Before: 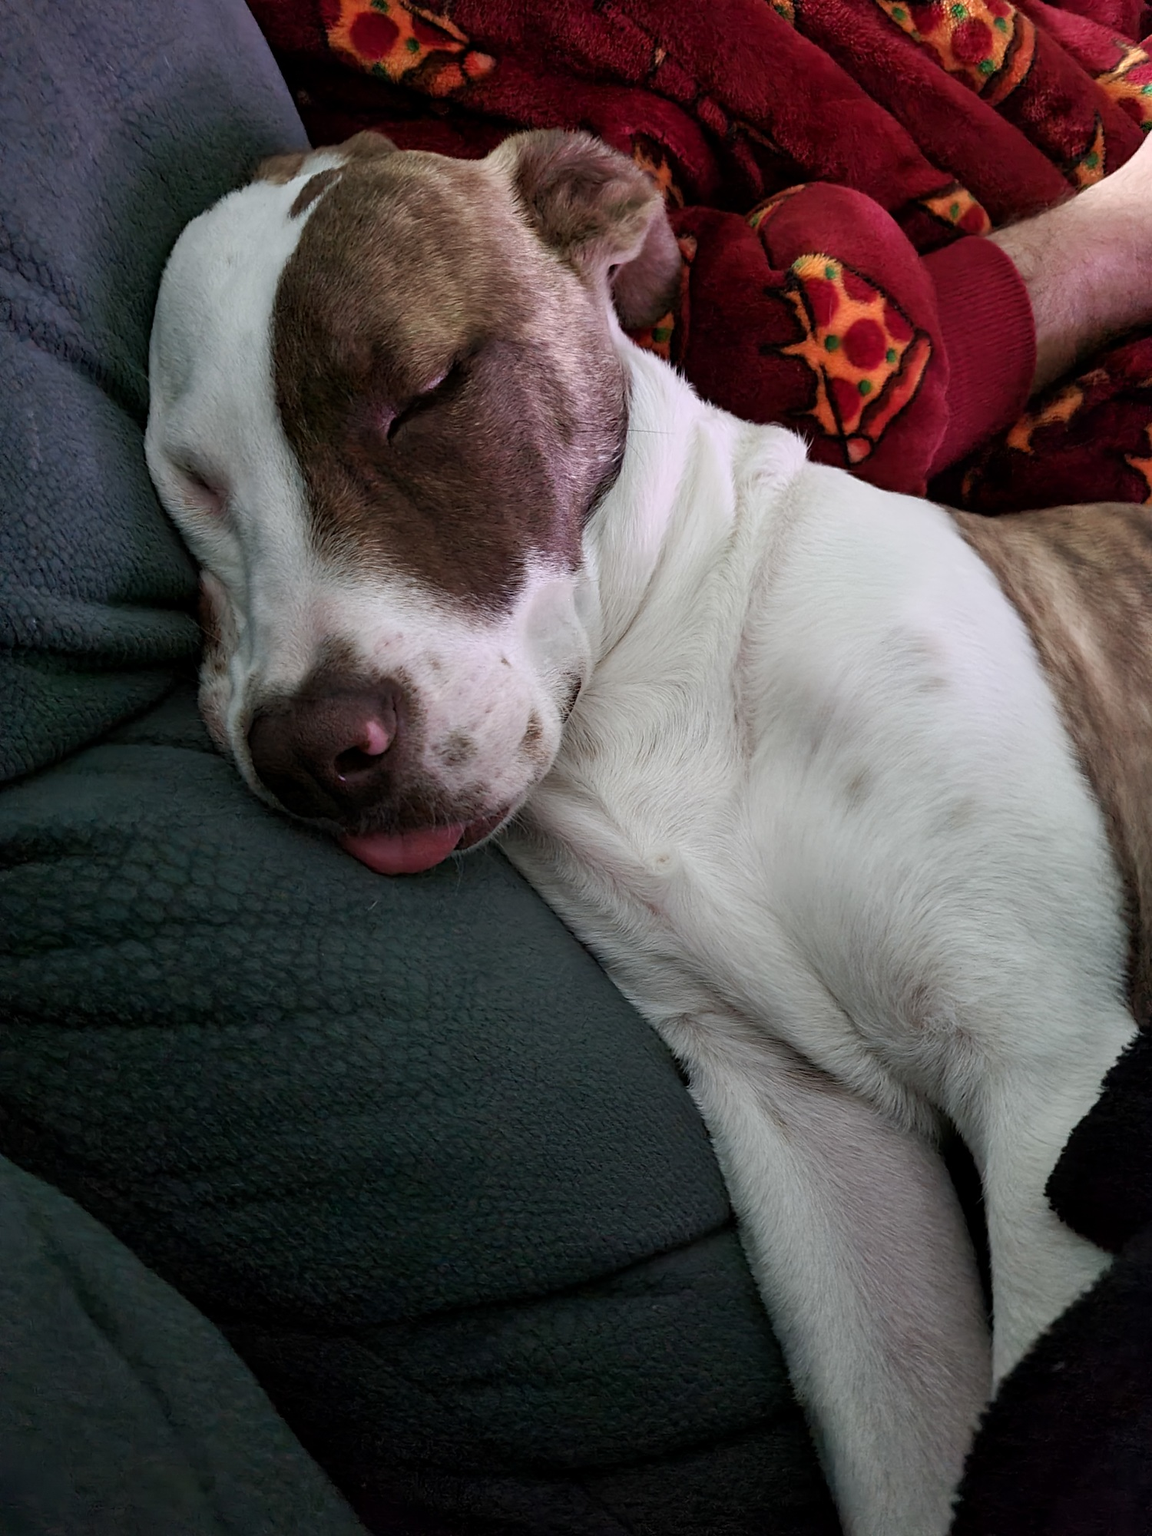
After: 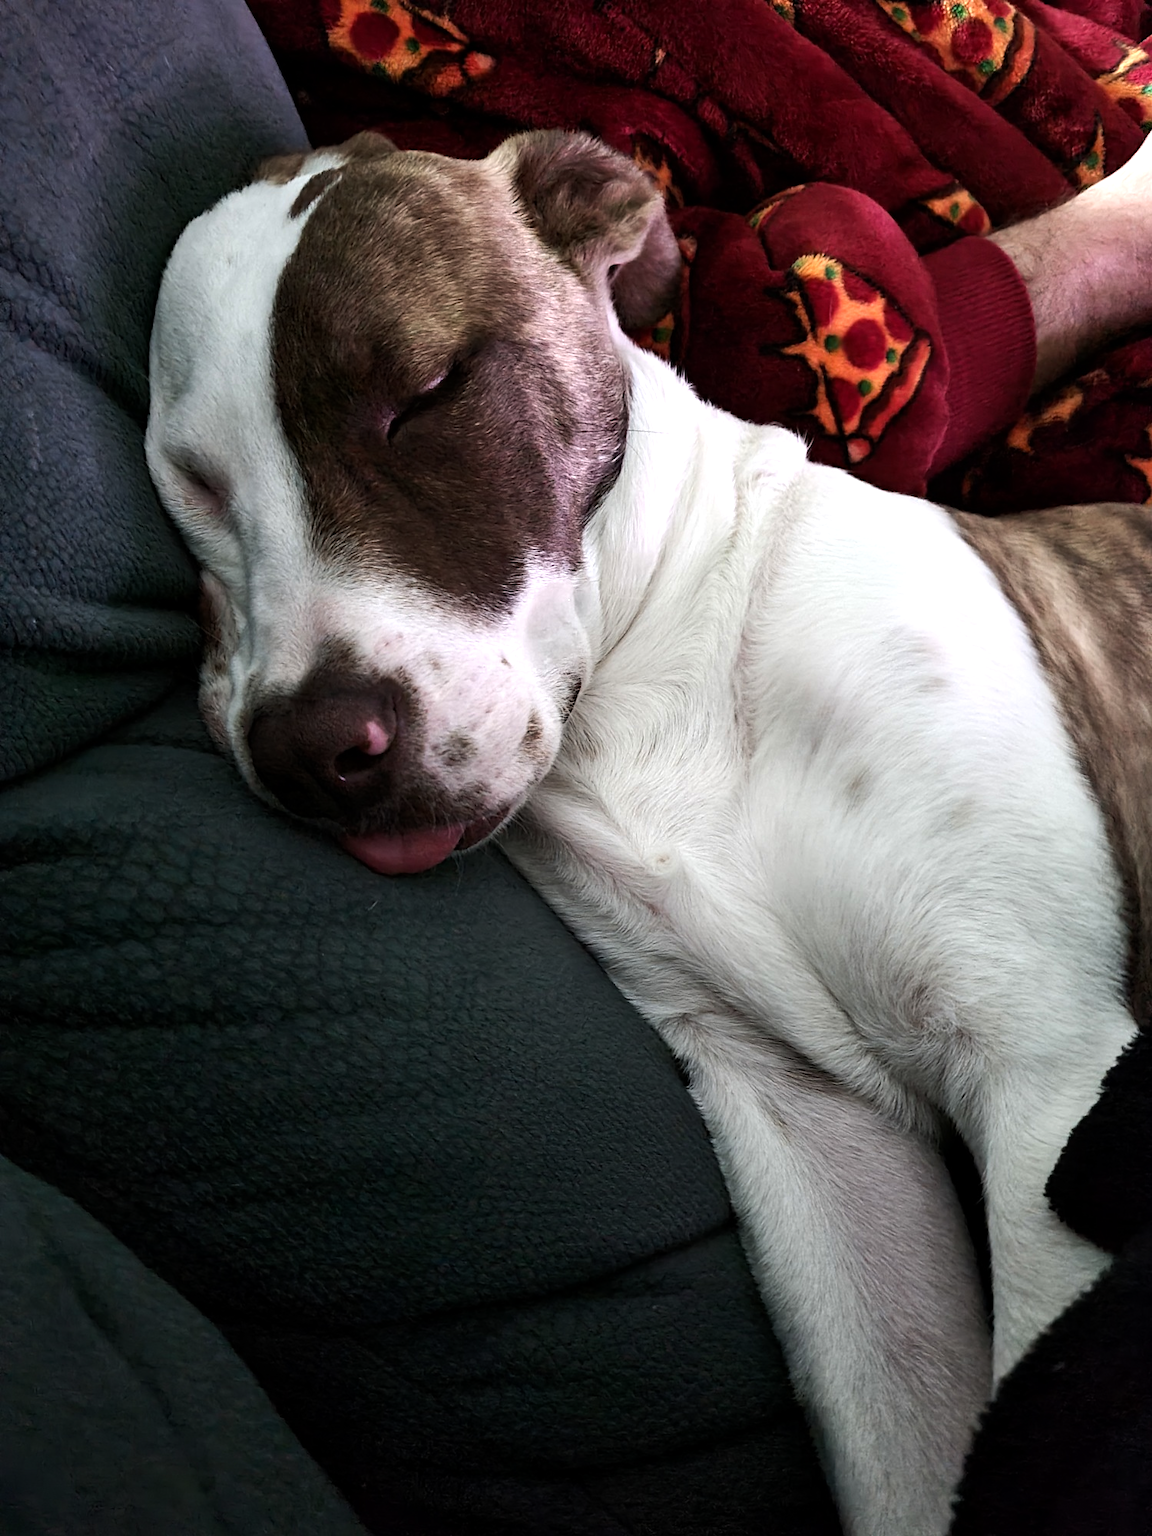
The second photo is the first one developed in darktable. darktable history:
tone equalizer: -8 EV -0.736 EV, -7 EV -0.678 EV, -6 EV -0.632 EV, -5 EV -0.417 EV, -3 EV 0.372 EV, -2 EV 0.6 EV, -1 EV 0.692 EV, +0 EV 0.732 EV, edges refinement/feathering 500, mask exposure compensation -1.57 EV, preserve details no
